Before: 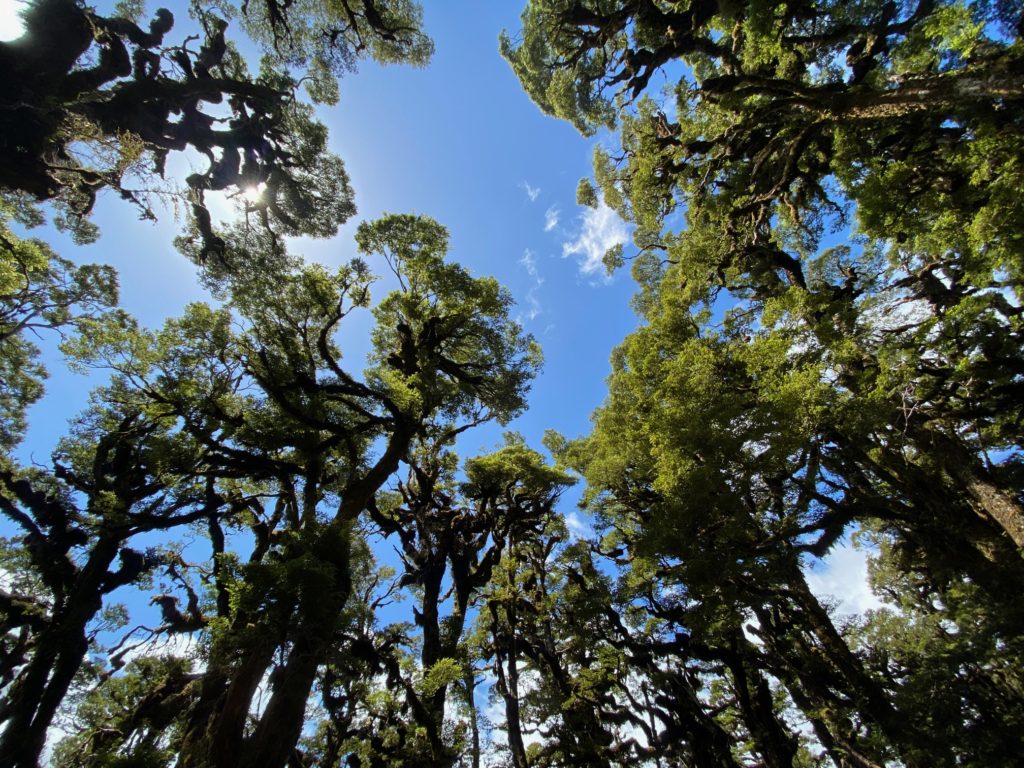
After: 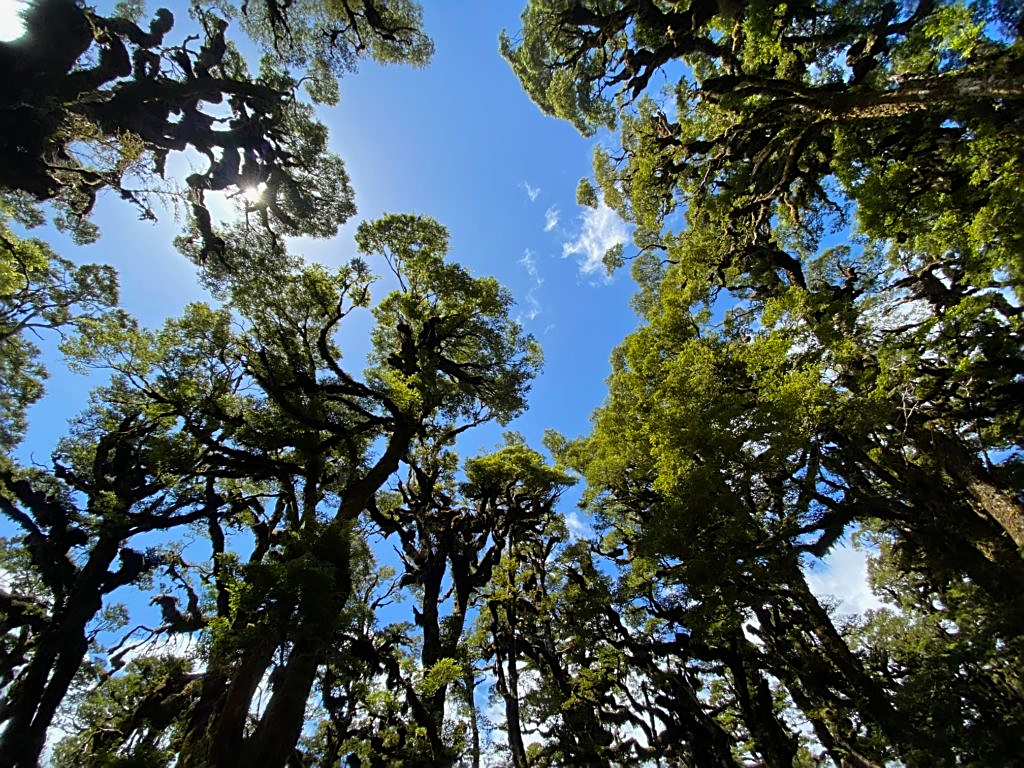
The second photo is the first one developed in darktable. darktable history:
sharpen: on, module defaults
color balance: output saturation 110%
